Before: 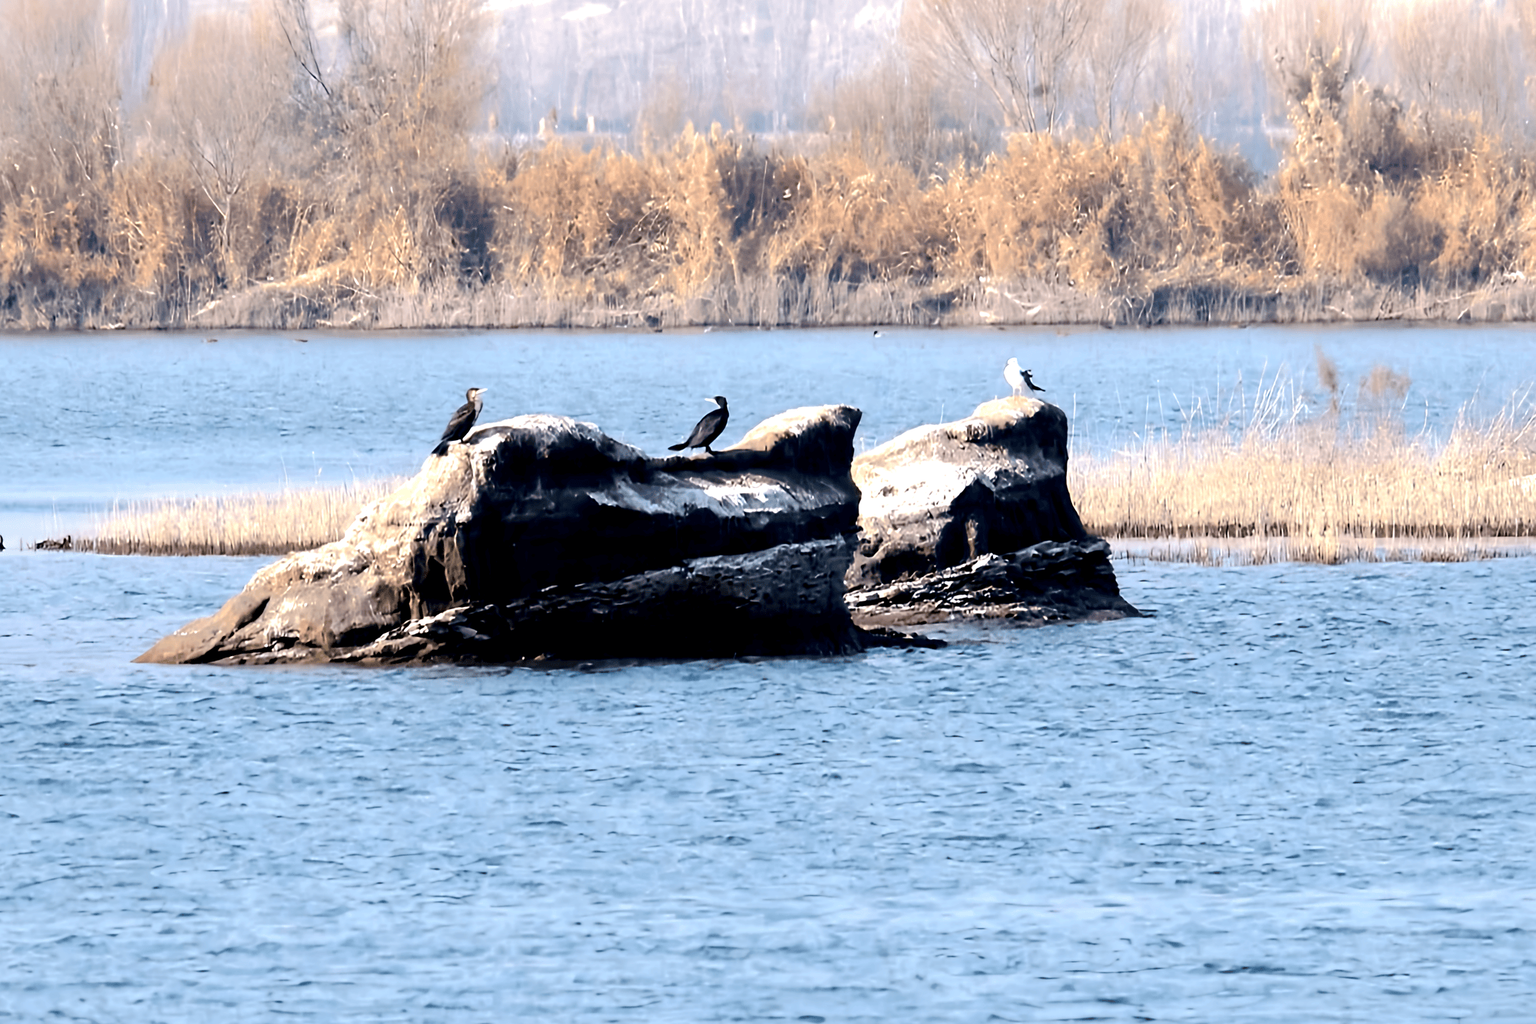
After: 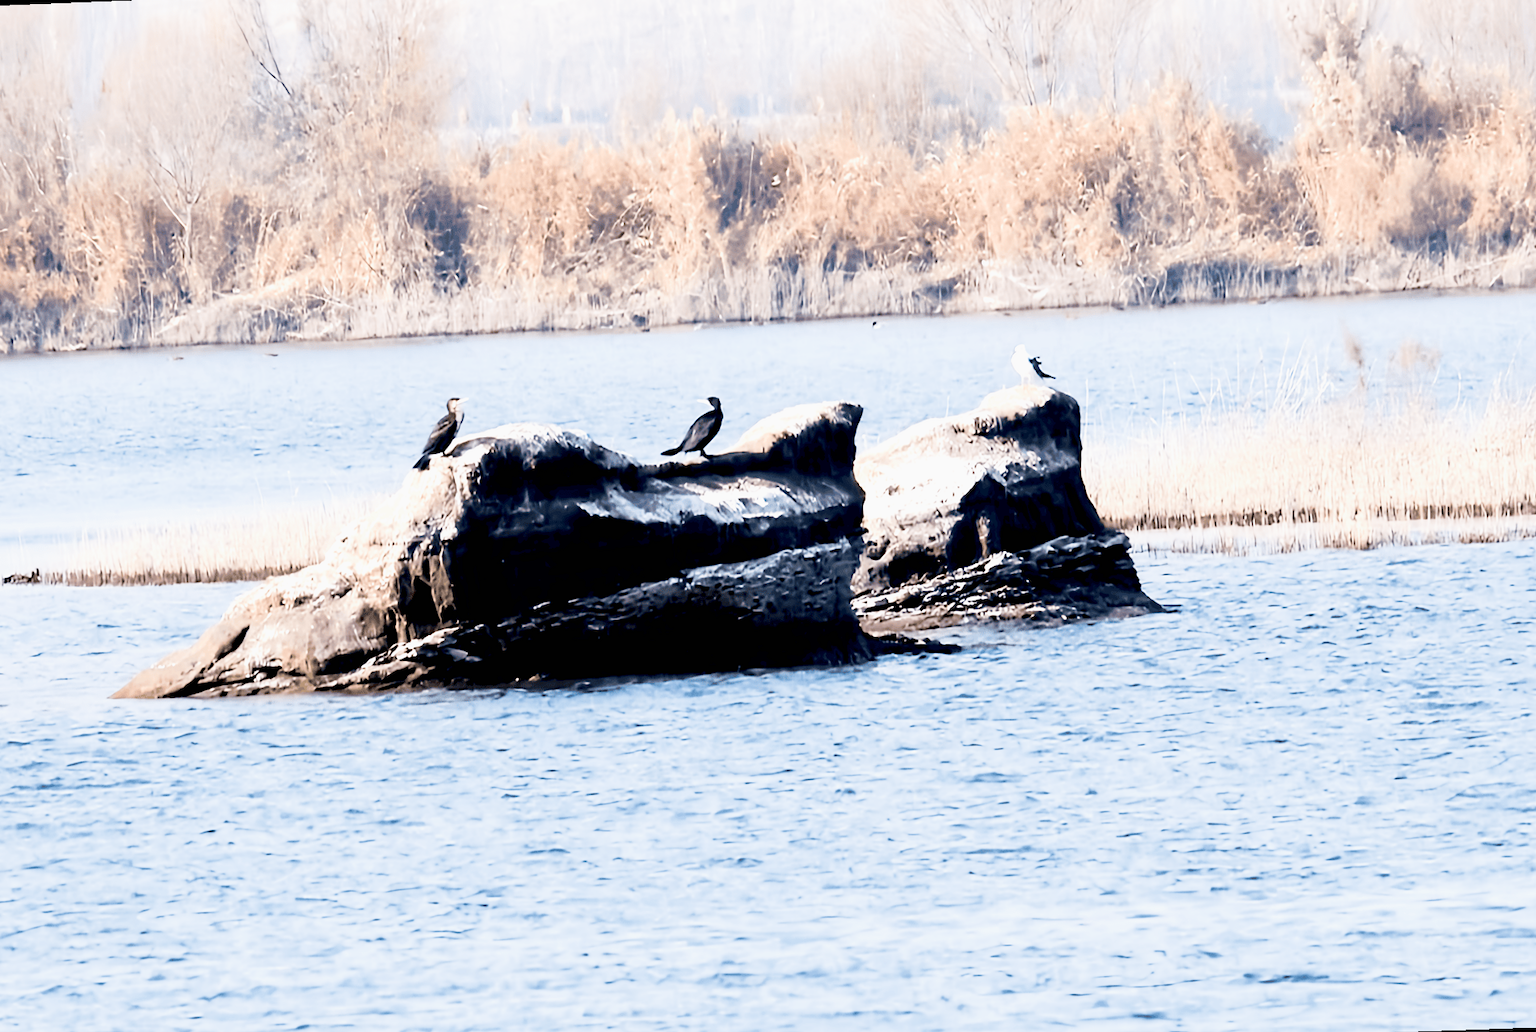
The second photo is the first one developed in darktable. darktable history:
exposure: black level correction 0.001, exposure 0.955 EV, compensate exposure bias true, compensate highlight preservation false
sigmoid: contrast 1.22, skew 0.65
rotate and perspective: rotation -2.12°, lens shift (vertical) 0.009, lens shift (horizontal) -0.008, automatic cropping original format, crop left 0.036, crop right 0.964, crop top 0.05, crop bottom 0.959
